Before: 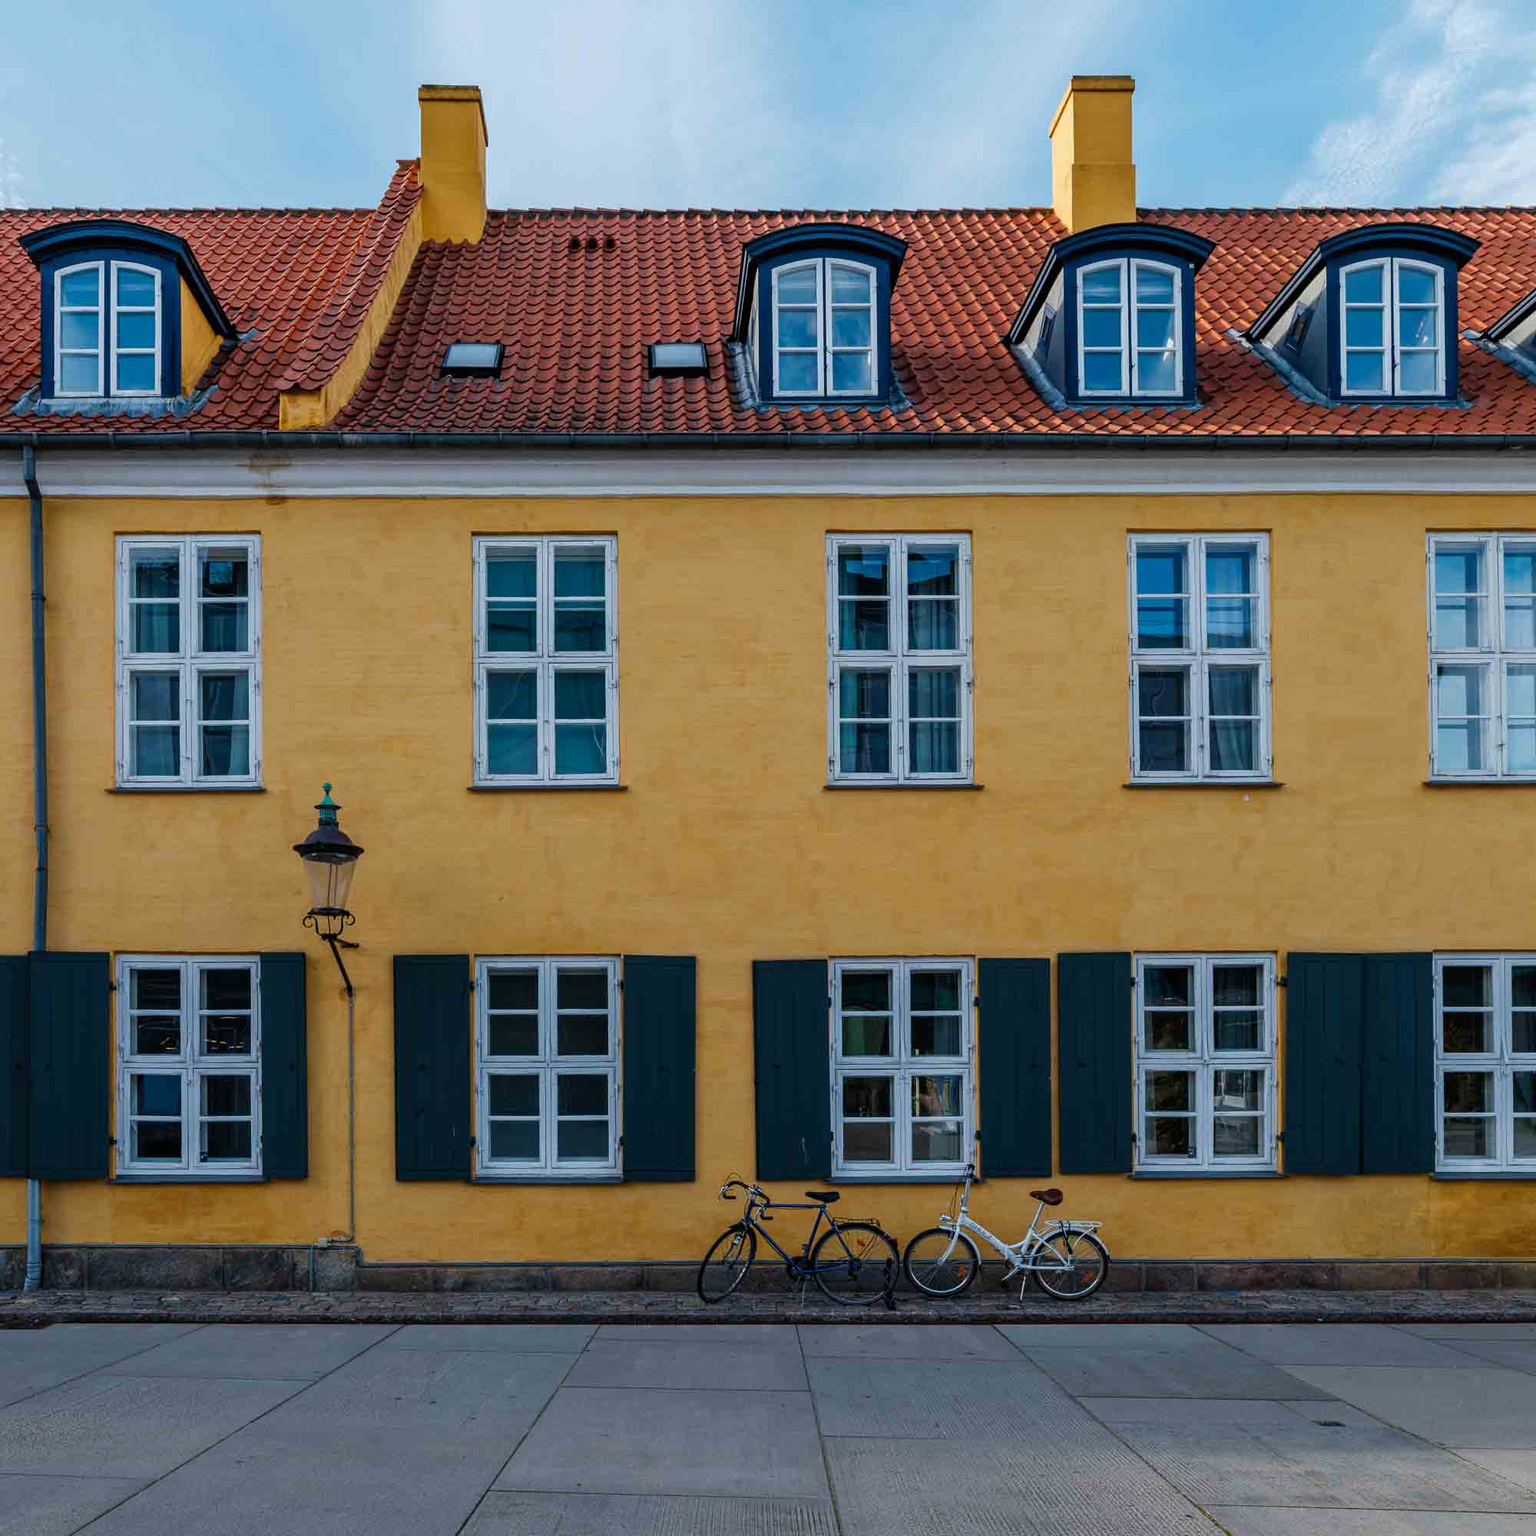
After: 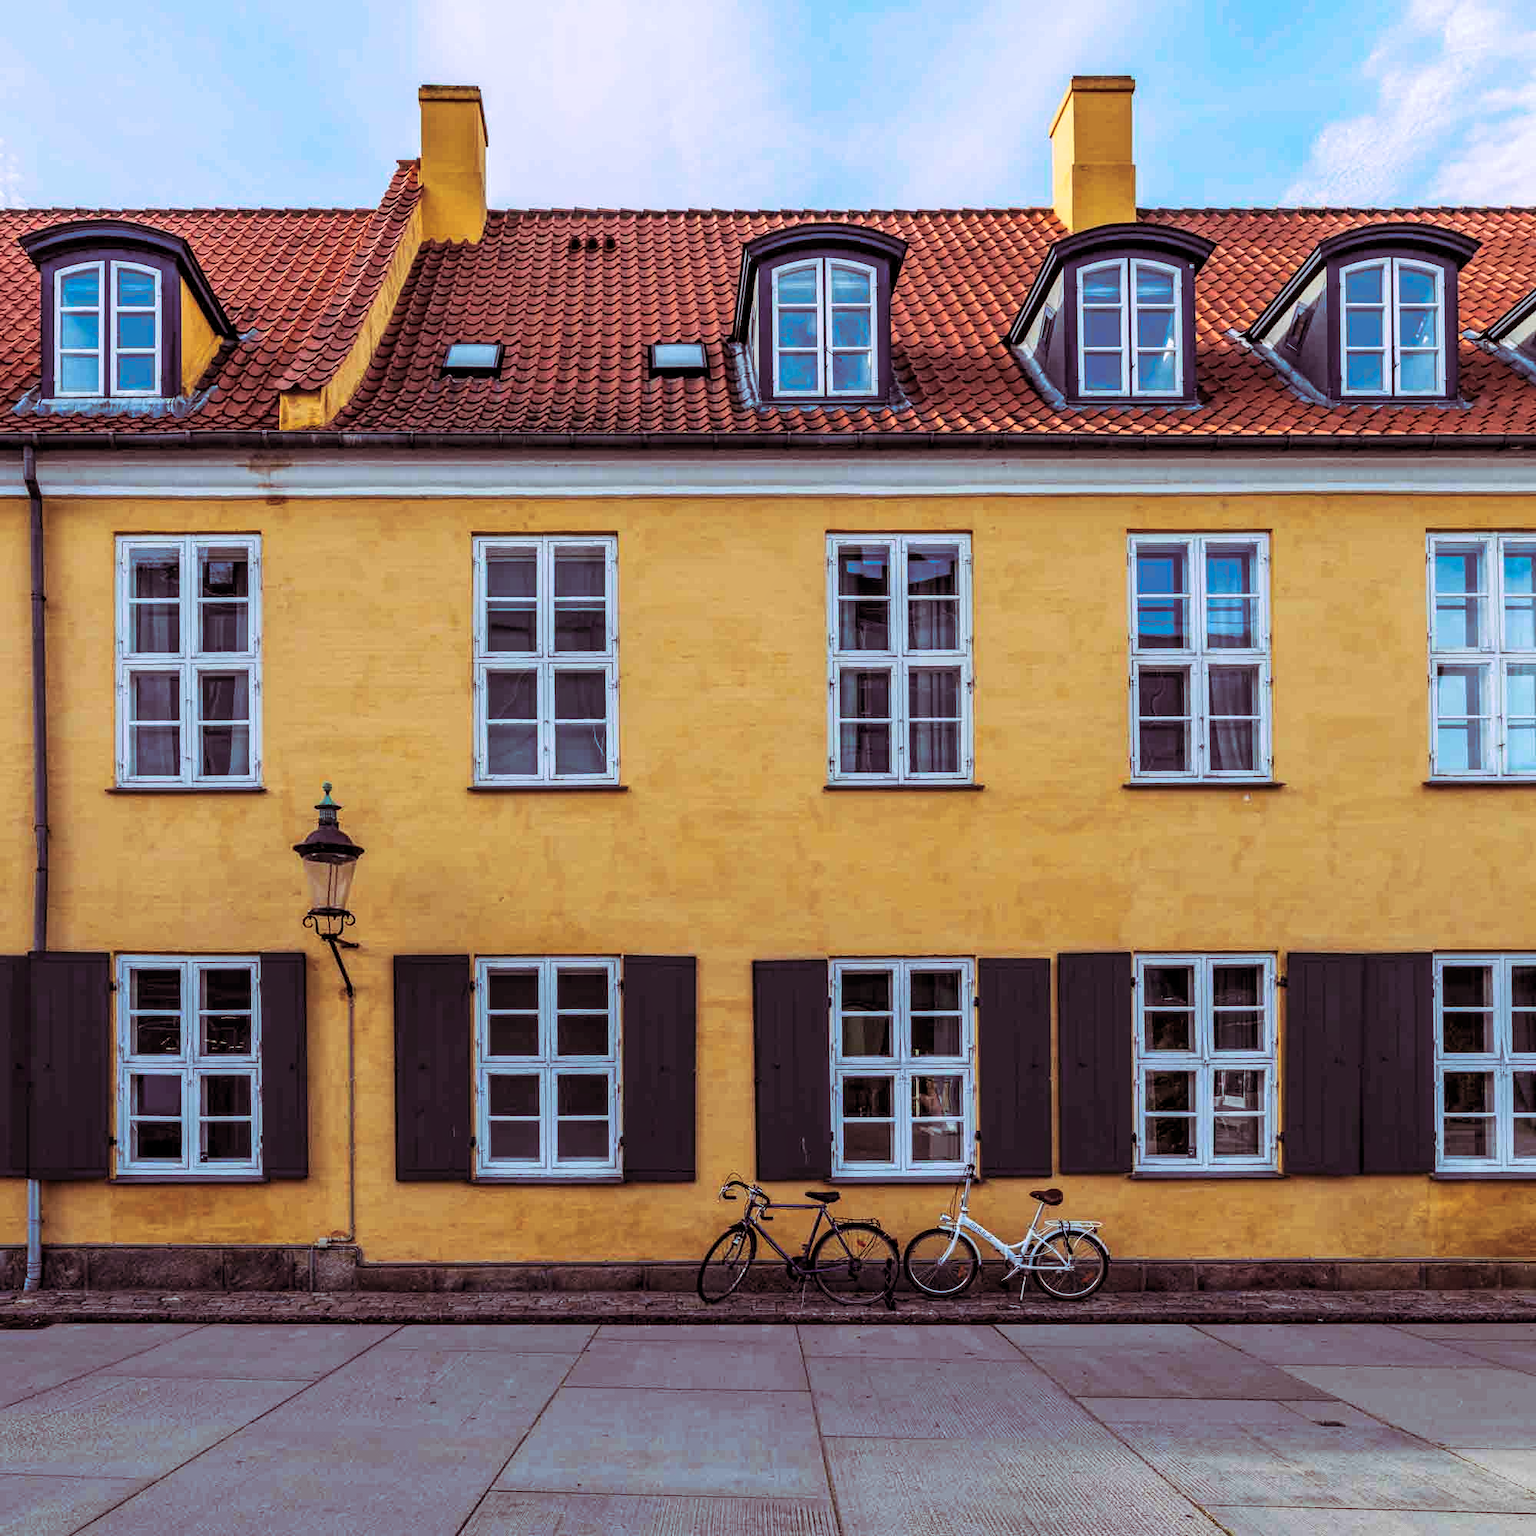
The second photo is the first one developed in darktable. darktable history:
contrast brightness saturation: contrast 0.2, brightness 0.16, saturation 0.22
levels: levels [0.016, 0.5, 0.996]
split-toning: highlights › hue 298.8°, highlights › saturation 0.73, compress 41.76%
local contrast: on, module defaults
